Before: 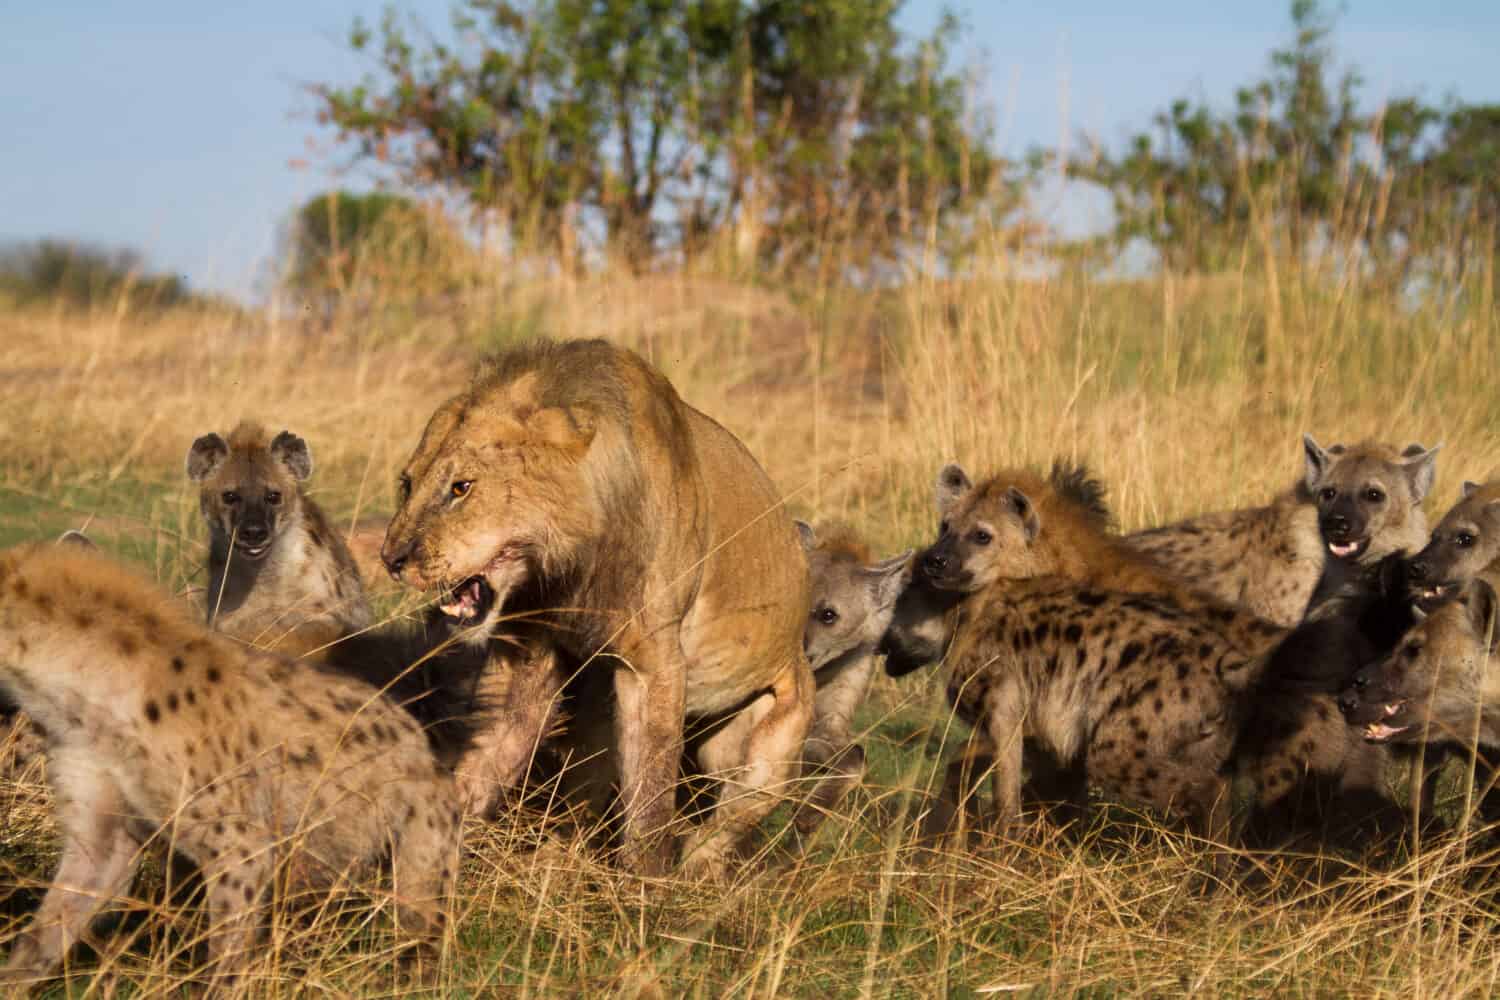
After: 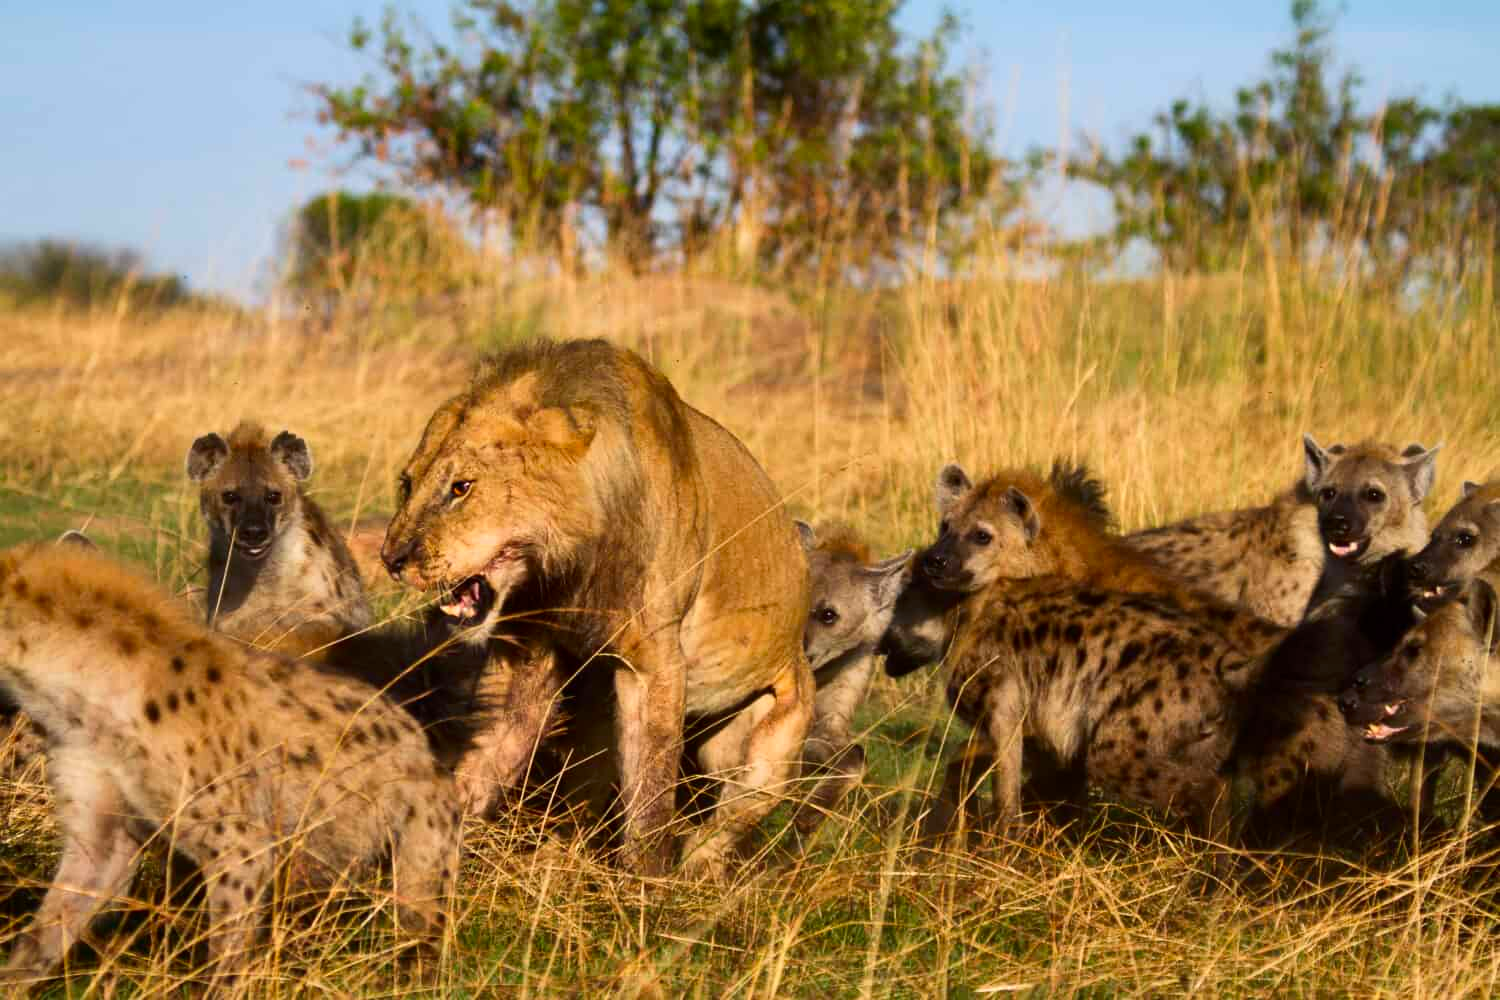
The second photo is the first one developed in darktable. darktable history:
contrast brightness saturation: contrast 0.158, saturation 0.321
